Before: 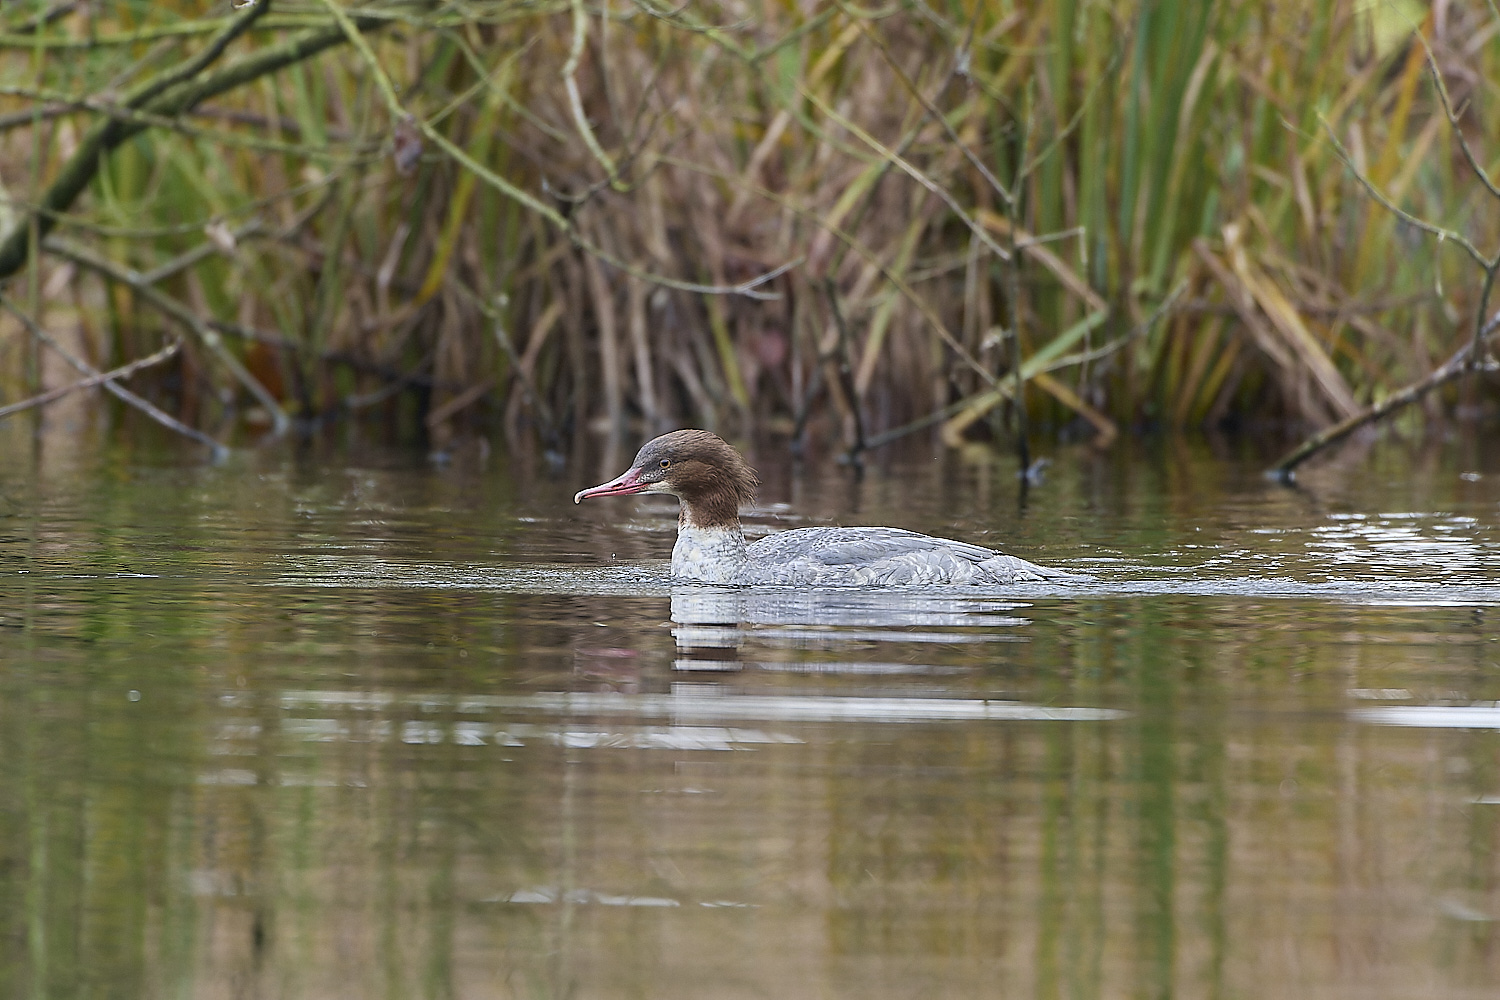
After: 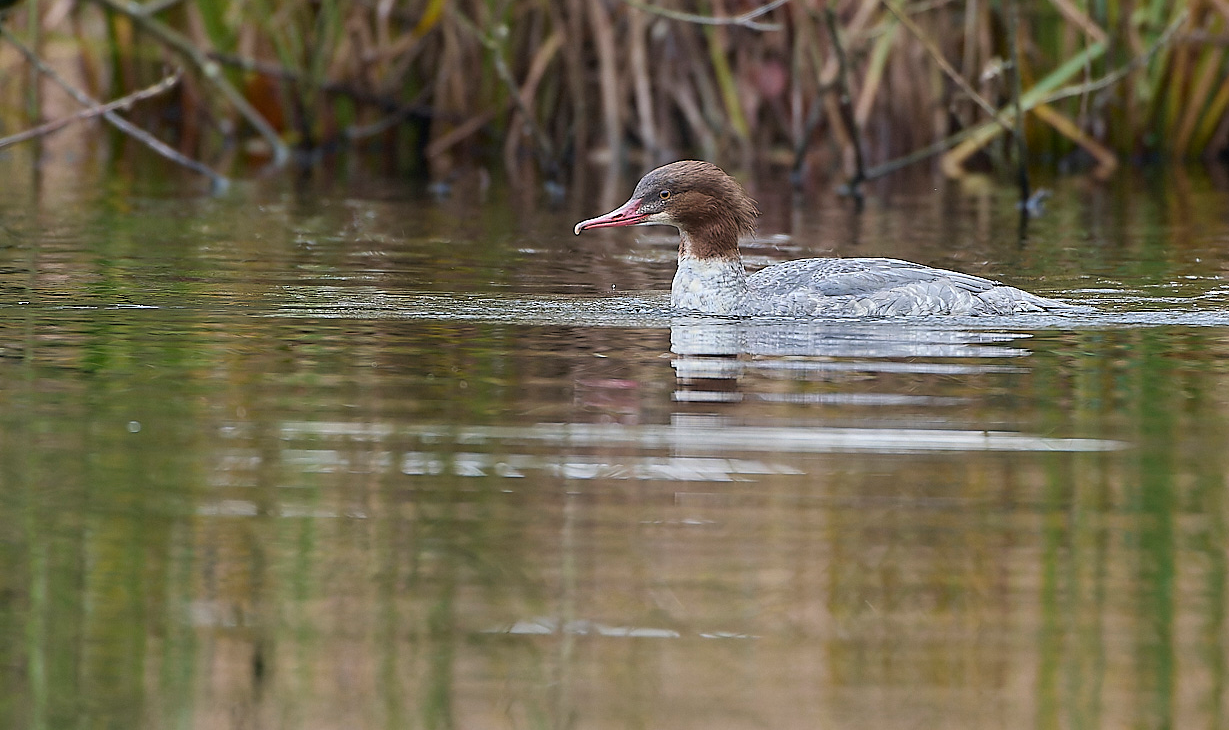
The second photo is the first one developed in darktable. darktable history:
crop: top 26.95%, right 18.033%
